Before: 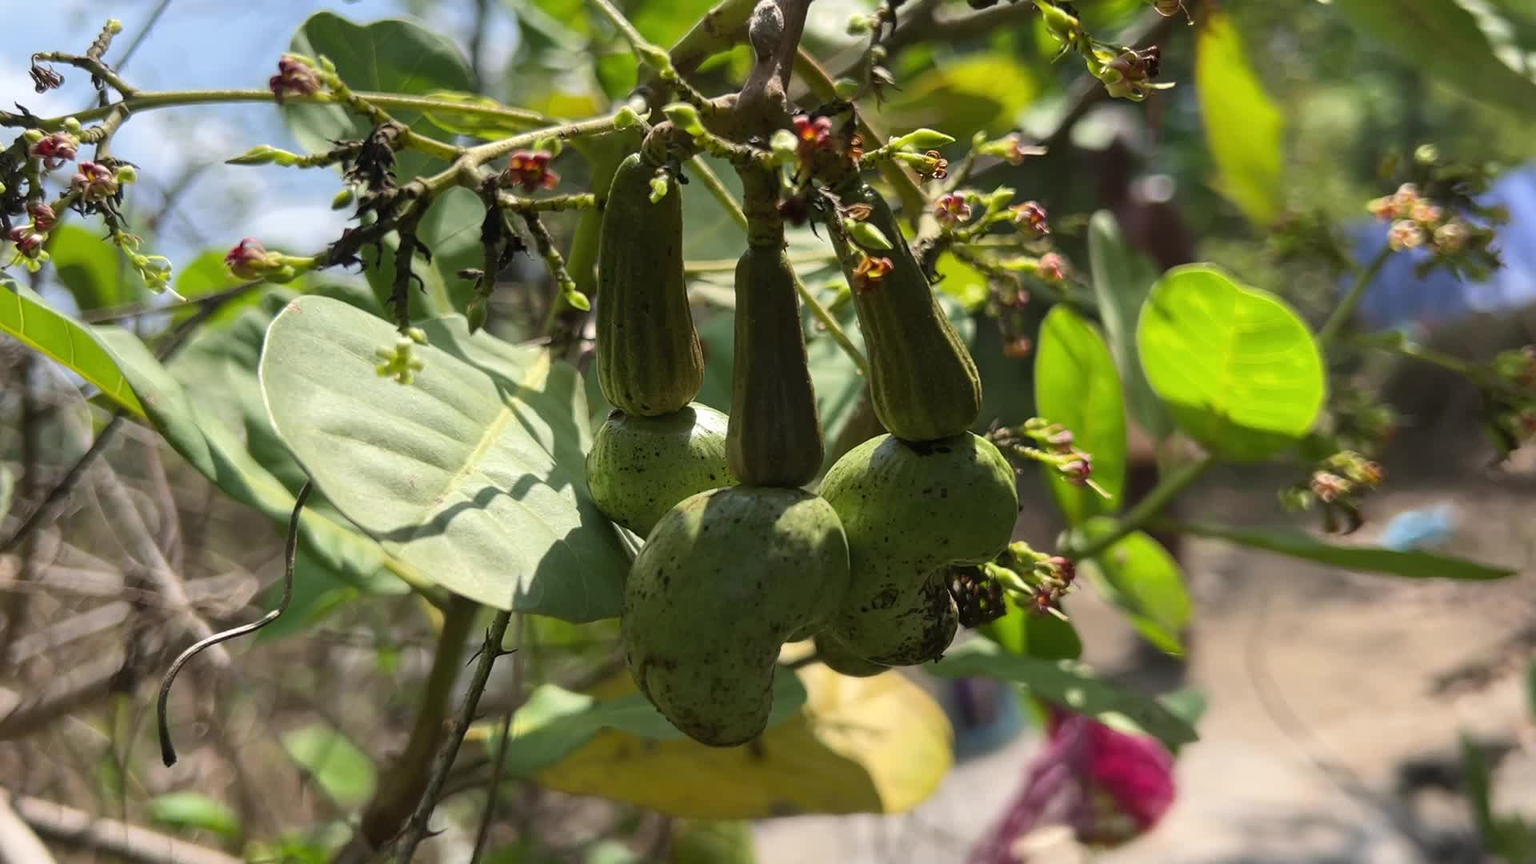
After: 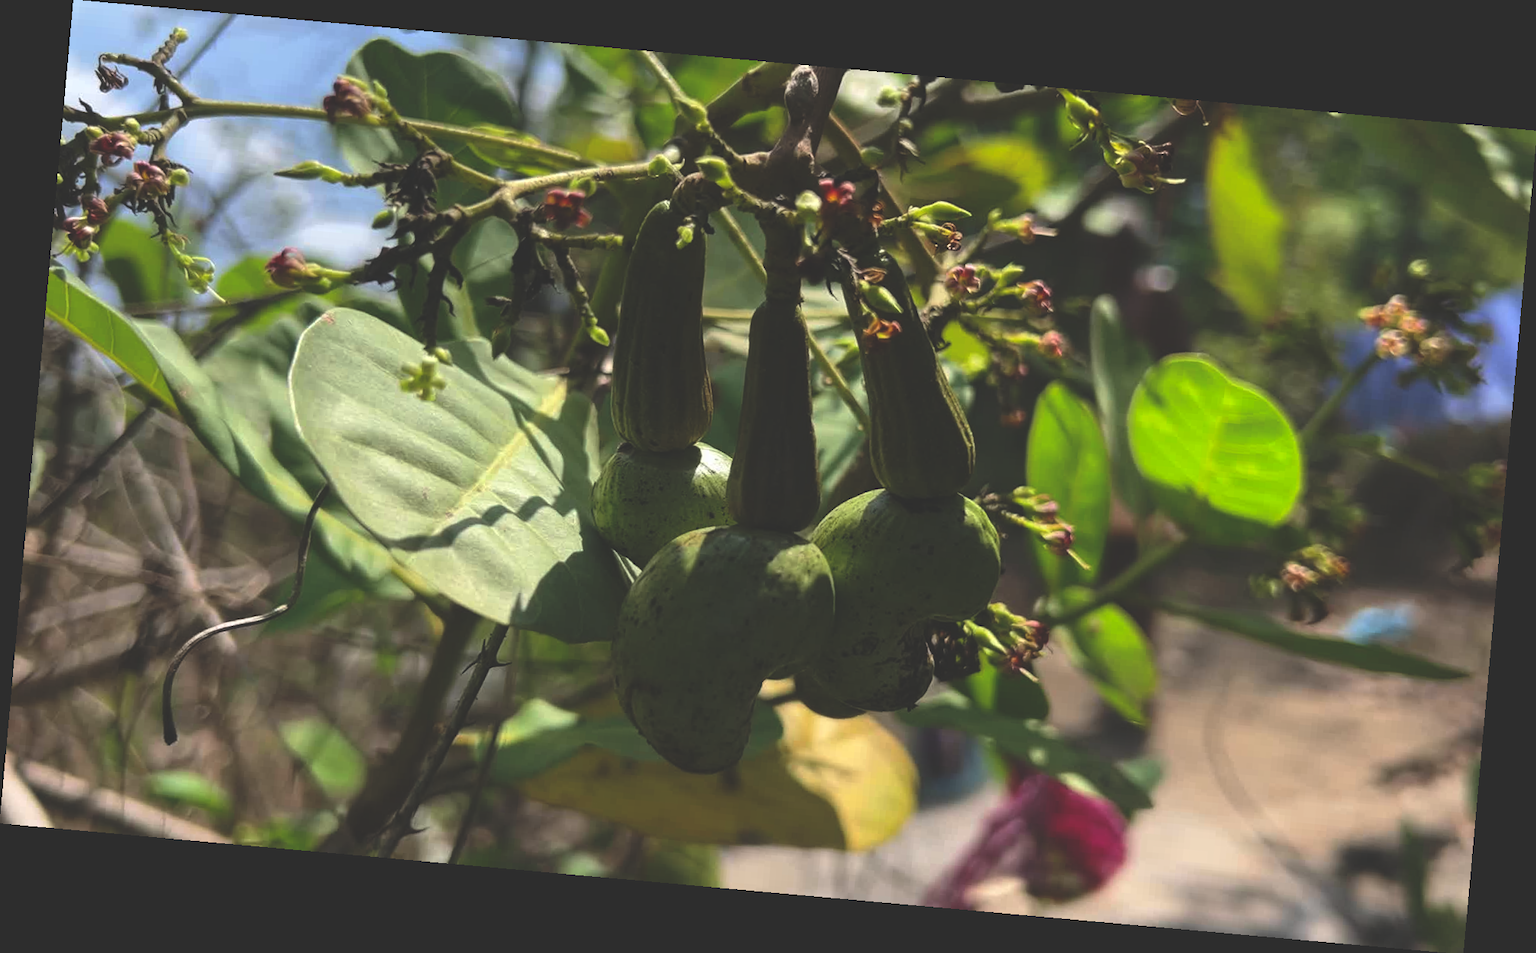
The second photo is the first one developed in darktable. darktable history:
rotate and perspective: rotation 5.12°, automatic cropping off
white balance: emerald 1
rgb curve: curves: ch0 [(0, 0.186) (0.314, 0.284) (0.775, 0.708) (1, 1)], compensate middle gray true, preserve colors none
